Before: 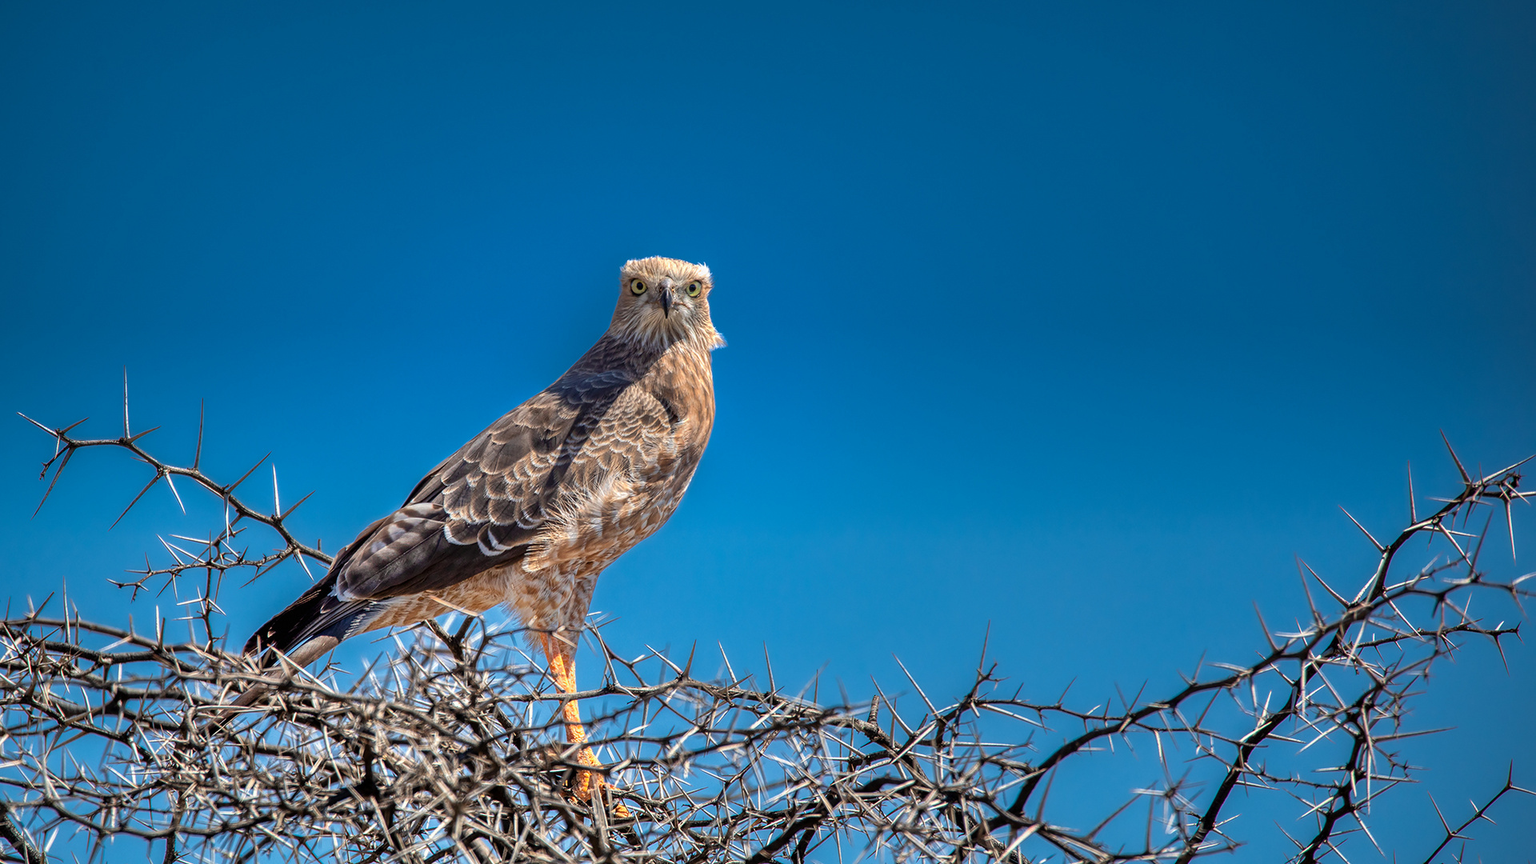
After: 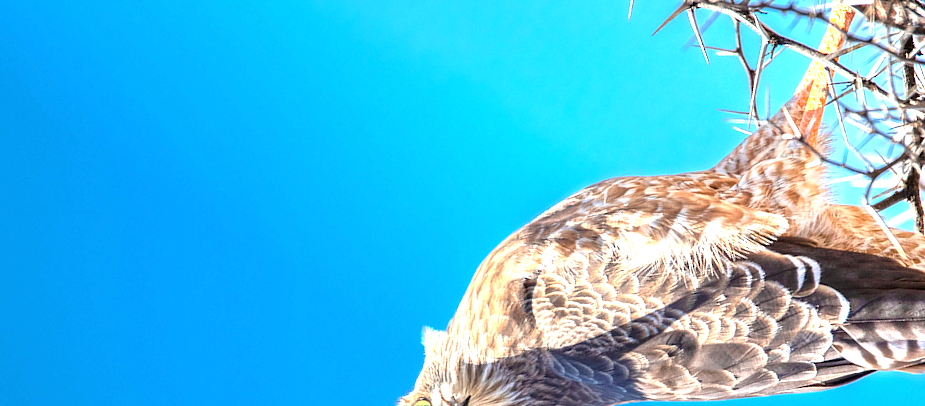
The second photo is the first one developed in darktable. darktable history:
exposure: black level correction 0, exposure 1.601 EV, compensate highlight preservation false
crop and rotate: angle 147.98°, left 9.192%, top 15.633%, right 4.539%, bottom 17.011%
